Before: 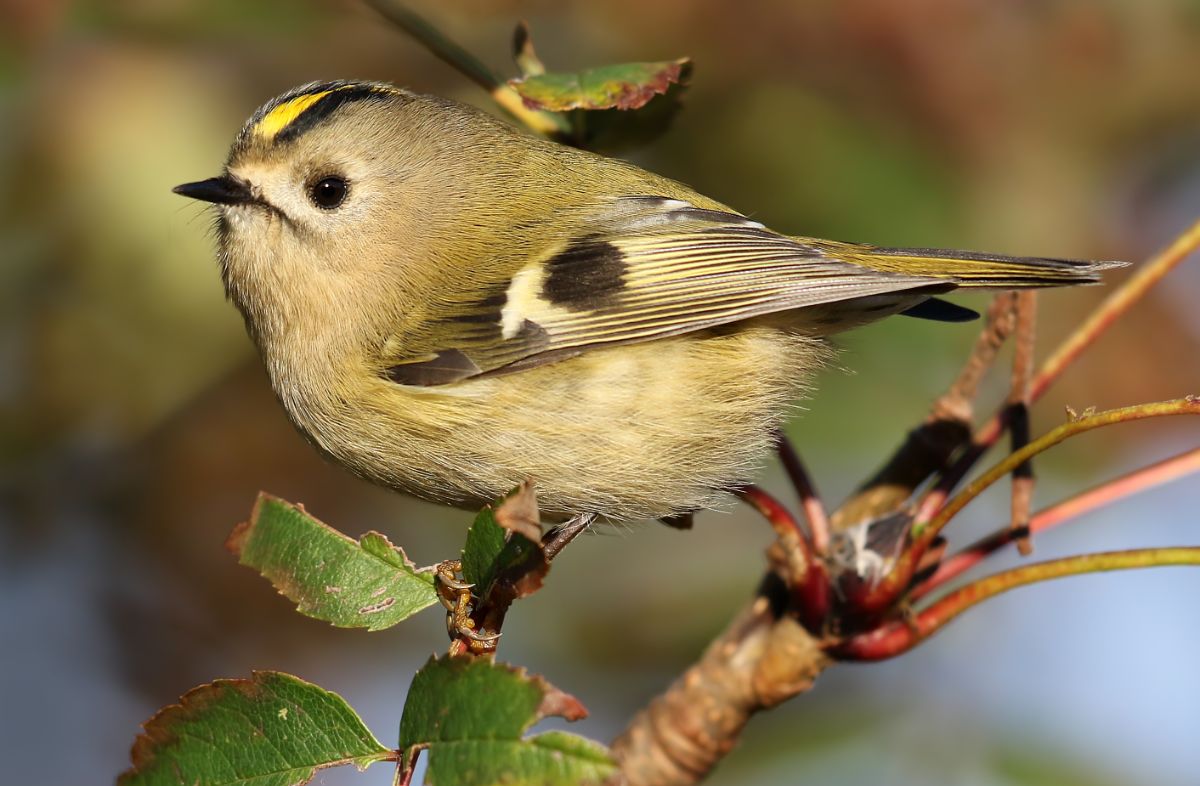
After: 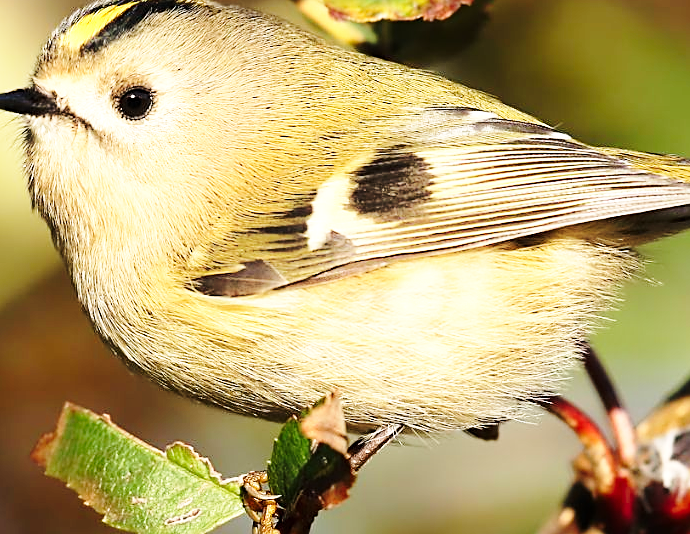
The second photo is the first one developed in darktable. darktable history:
shadows and highlights: highlights 69.47, highlights color adjustment 55.8%, soften with gaussian
tone equalizer: -8 EV -0.426 EV, -7 EV -0.367 EV, -6 EV -0.325 EV, -5 EV -0.2 EV, -3 EV 0.219 EV, -2 EV 0.323 EV, -1 EV 0.405 EV, +0 EV 0.397 EV, mask exposure compensation -0.49 EV
base curve: curves: ch0 [(0, 0) (0.028, 0.03) (0.121, 0.232) (0.46, 0.748) (0.859, 0.968) (1, 1)], preserve colors none
sharpen: on, module defaults
crop: left 16.195%, top 11.333%, right 26.267%, bottom 20.698%
